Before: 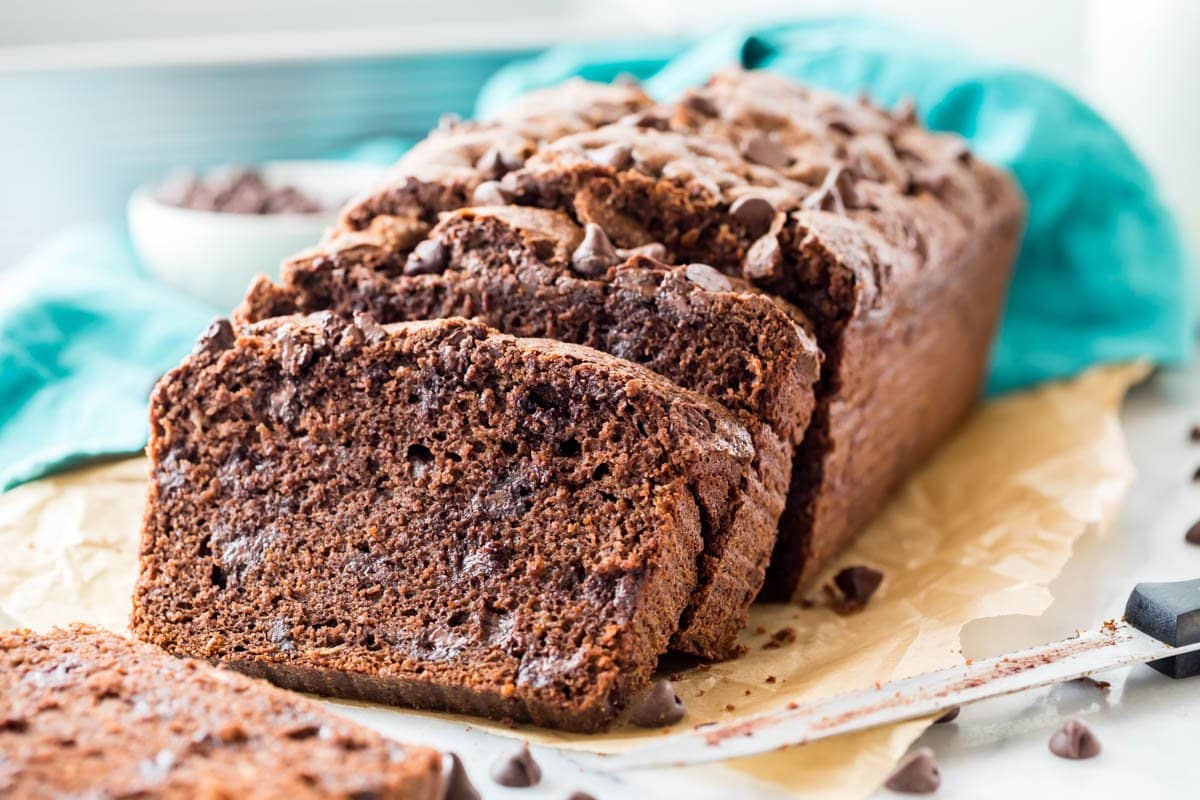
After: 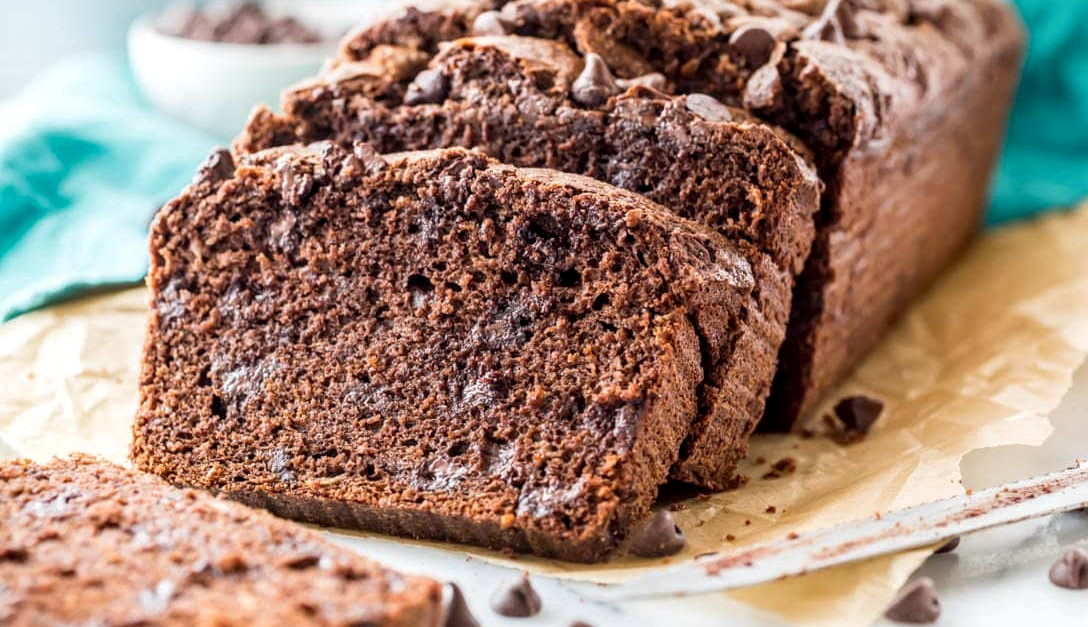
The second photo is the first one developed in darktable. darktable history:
crop: top 21.3%, right 9.315%, bottom 0.296%
local contrast: on, module defaults
